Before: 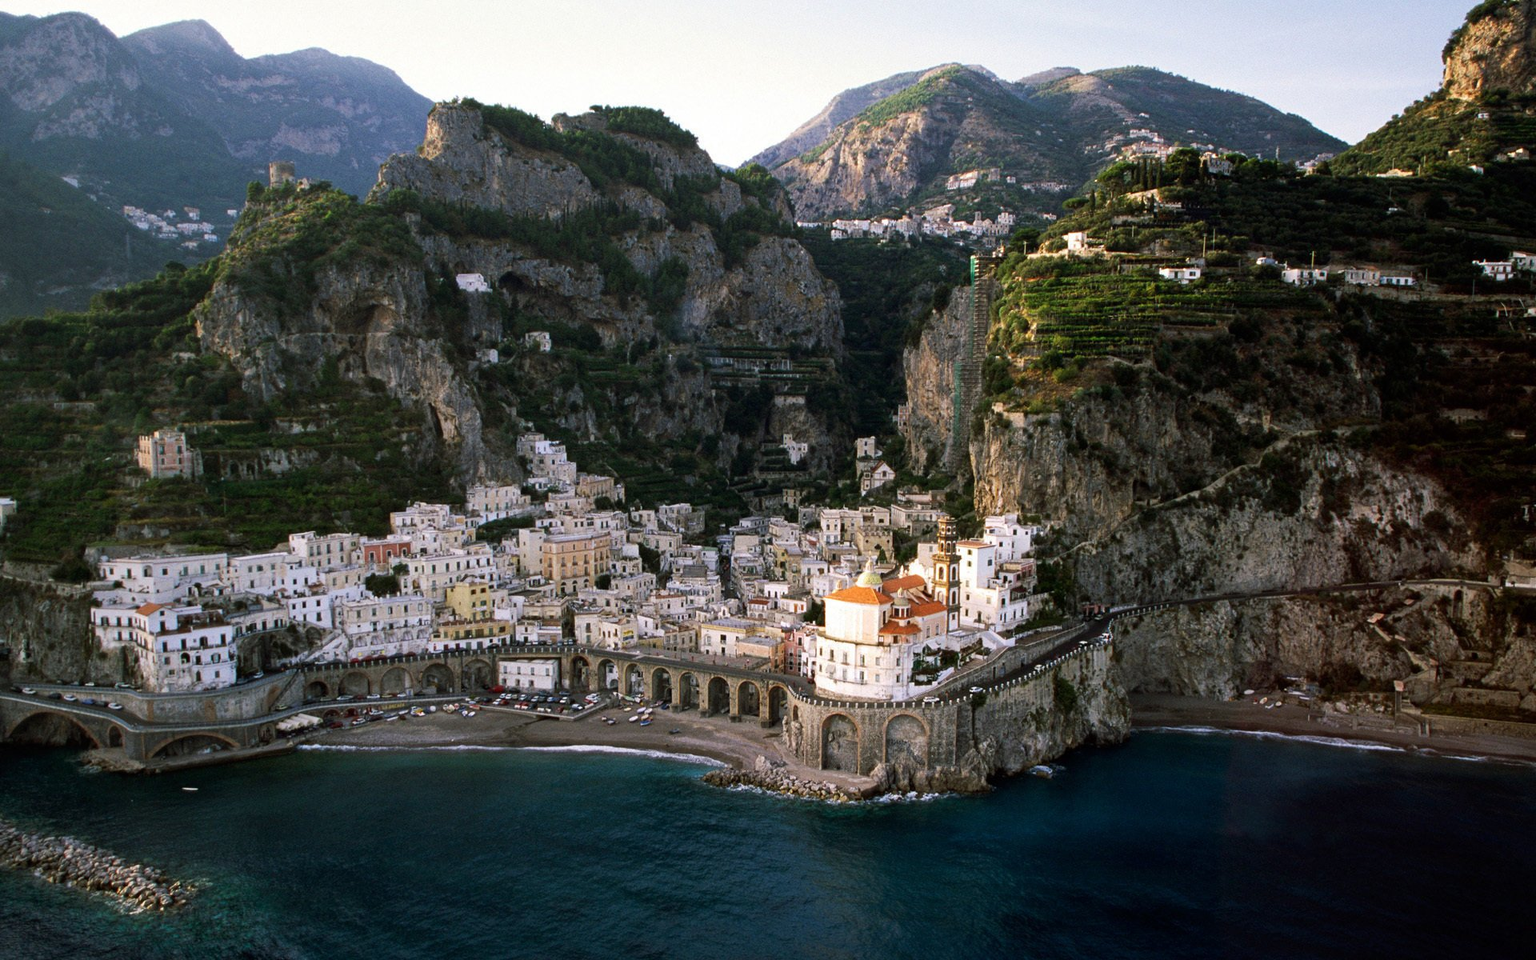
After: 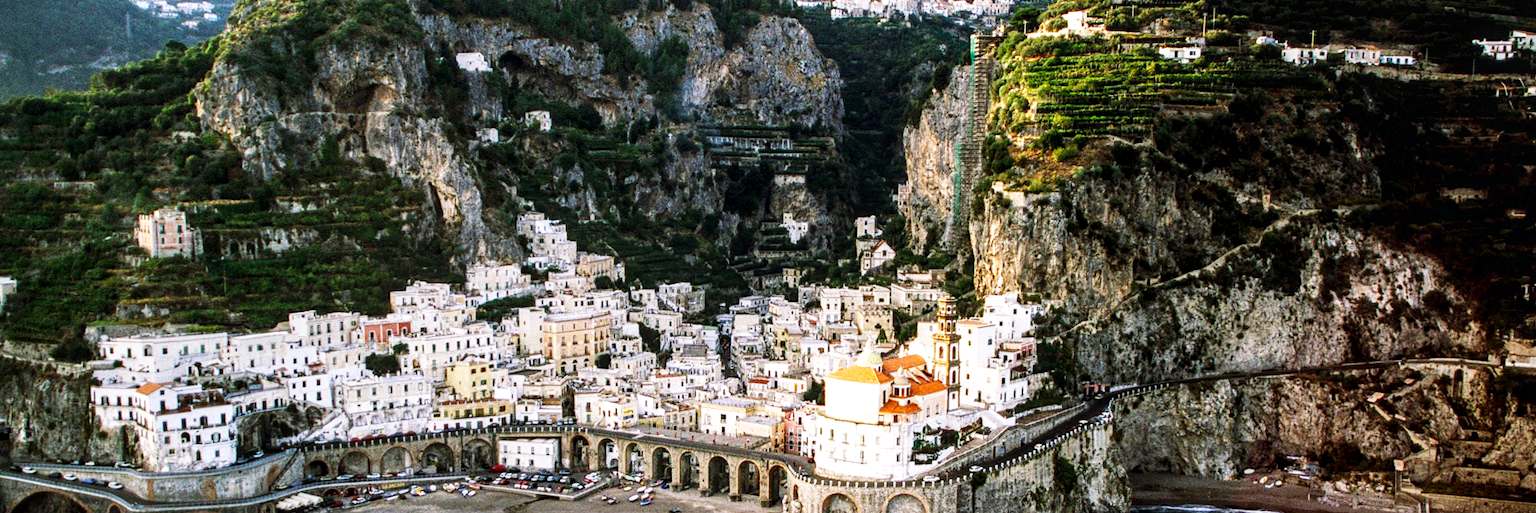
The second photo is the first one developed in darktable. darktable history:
local contrast: detail 130%
tone equalizer: on, module defaults
crop and rotate: top 23.043%, bottom 23.437%
base curve: curves: ch0 [(0, 0.003) (0.001, 0.002) (0.006, 0.004) (0.02, 0.022) (0.048, 0.086) (0.094, 0.234) (0.162, 0.431) (0.258, 0.629) (0.385, 0.8) (0.548, 0.918) (0.751, 0.988) (1, 1)], preserve colors none
